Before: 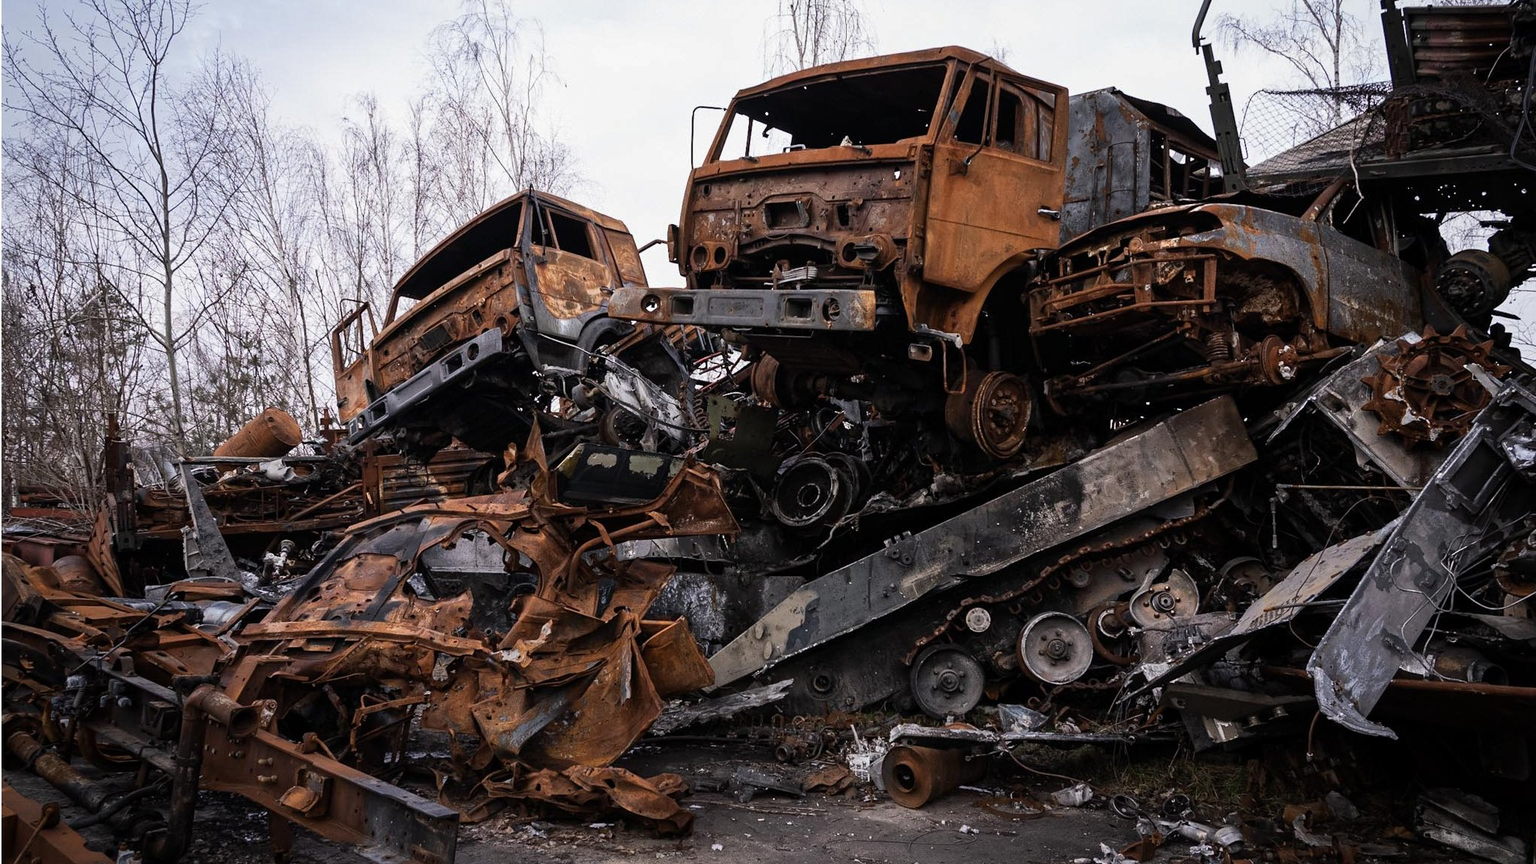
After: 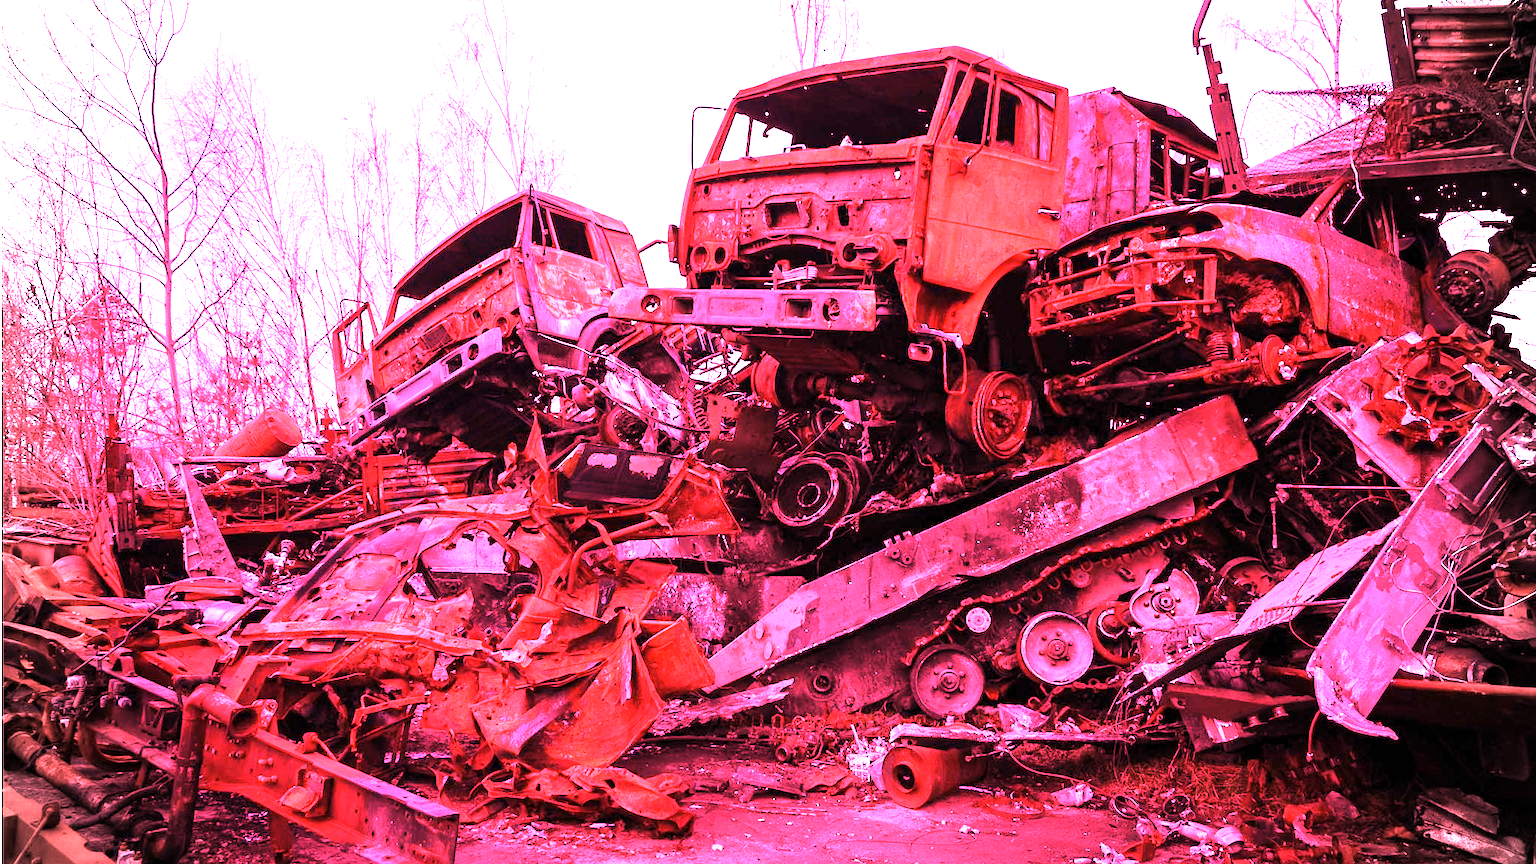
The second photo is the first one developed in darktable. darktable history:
white balance: red 4.26, blue 1.802
exposure: black level correction 0, exposure 0.7 EV, compensate exposure bias true, compensate highlight preservation false
vignetting: fall-off start 88.03%, fall-off radius 24.9%
